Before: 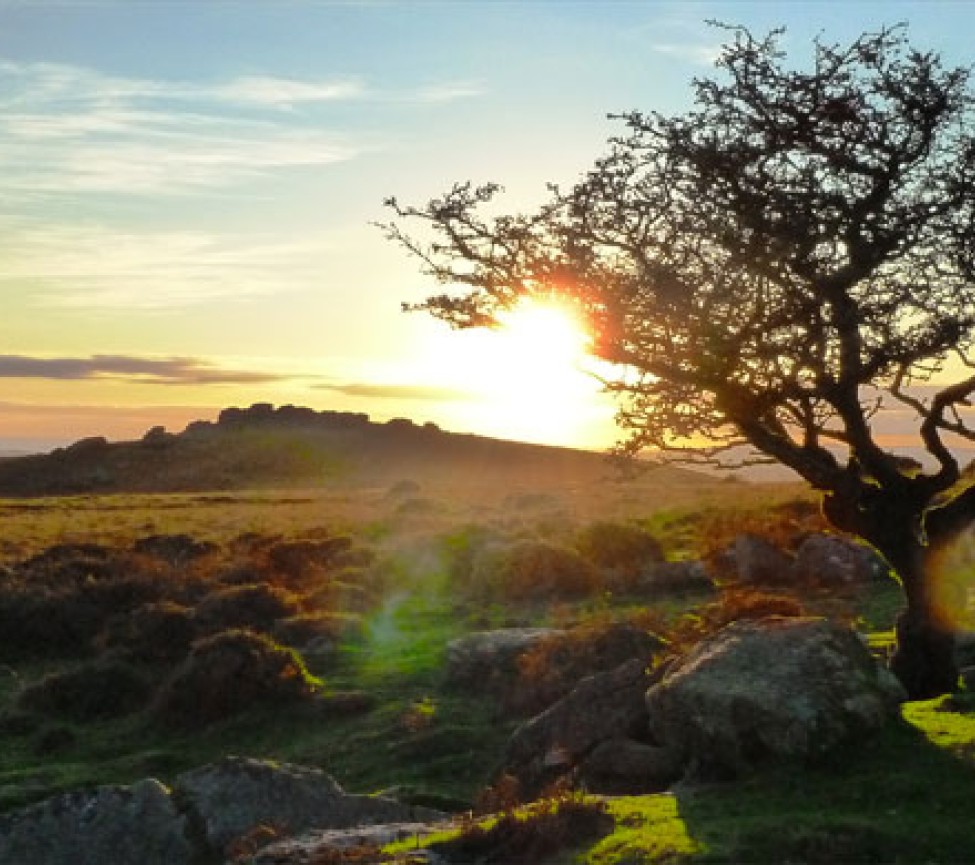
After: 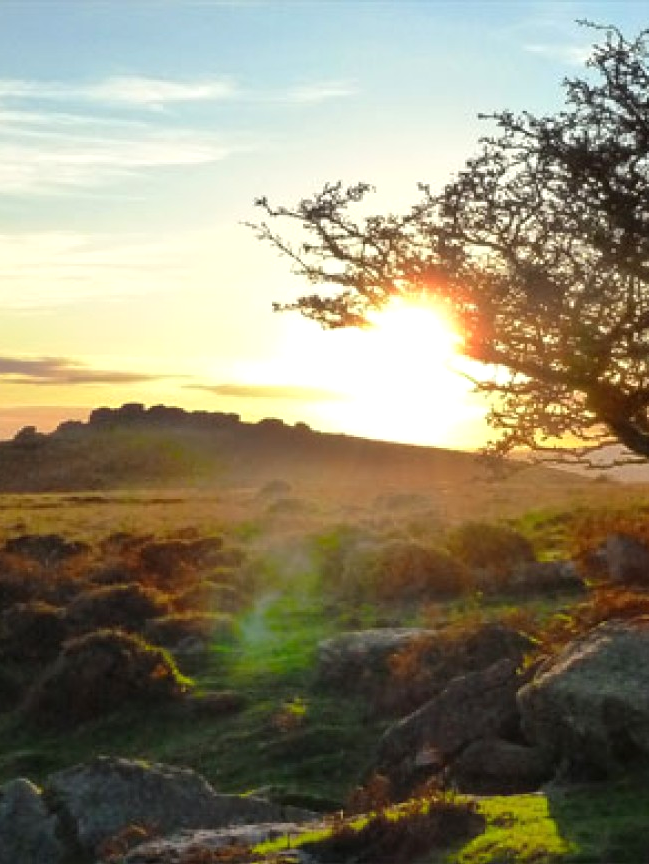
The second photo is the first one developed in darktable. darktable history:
exposure: exposure 0.191 EV, compensate highlight preservation false
crop and rotate: left 13.342%, right 19.991%
